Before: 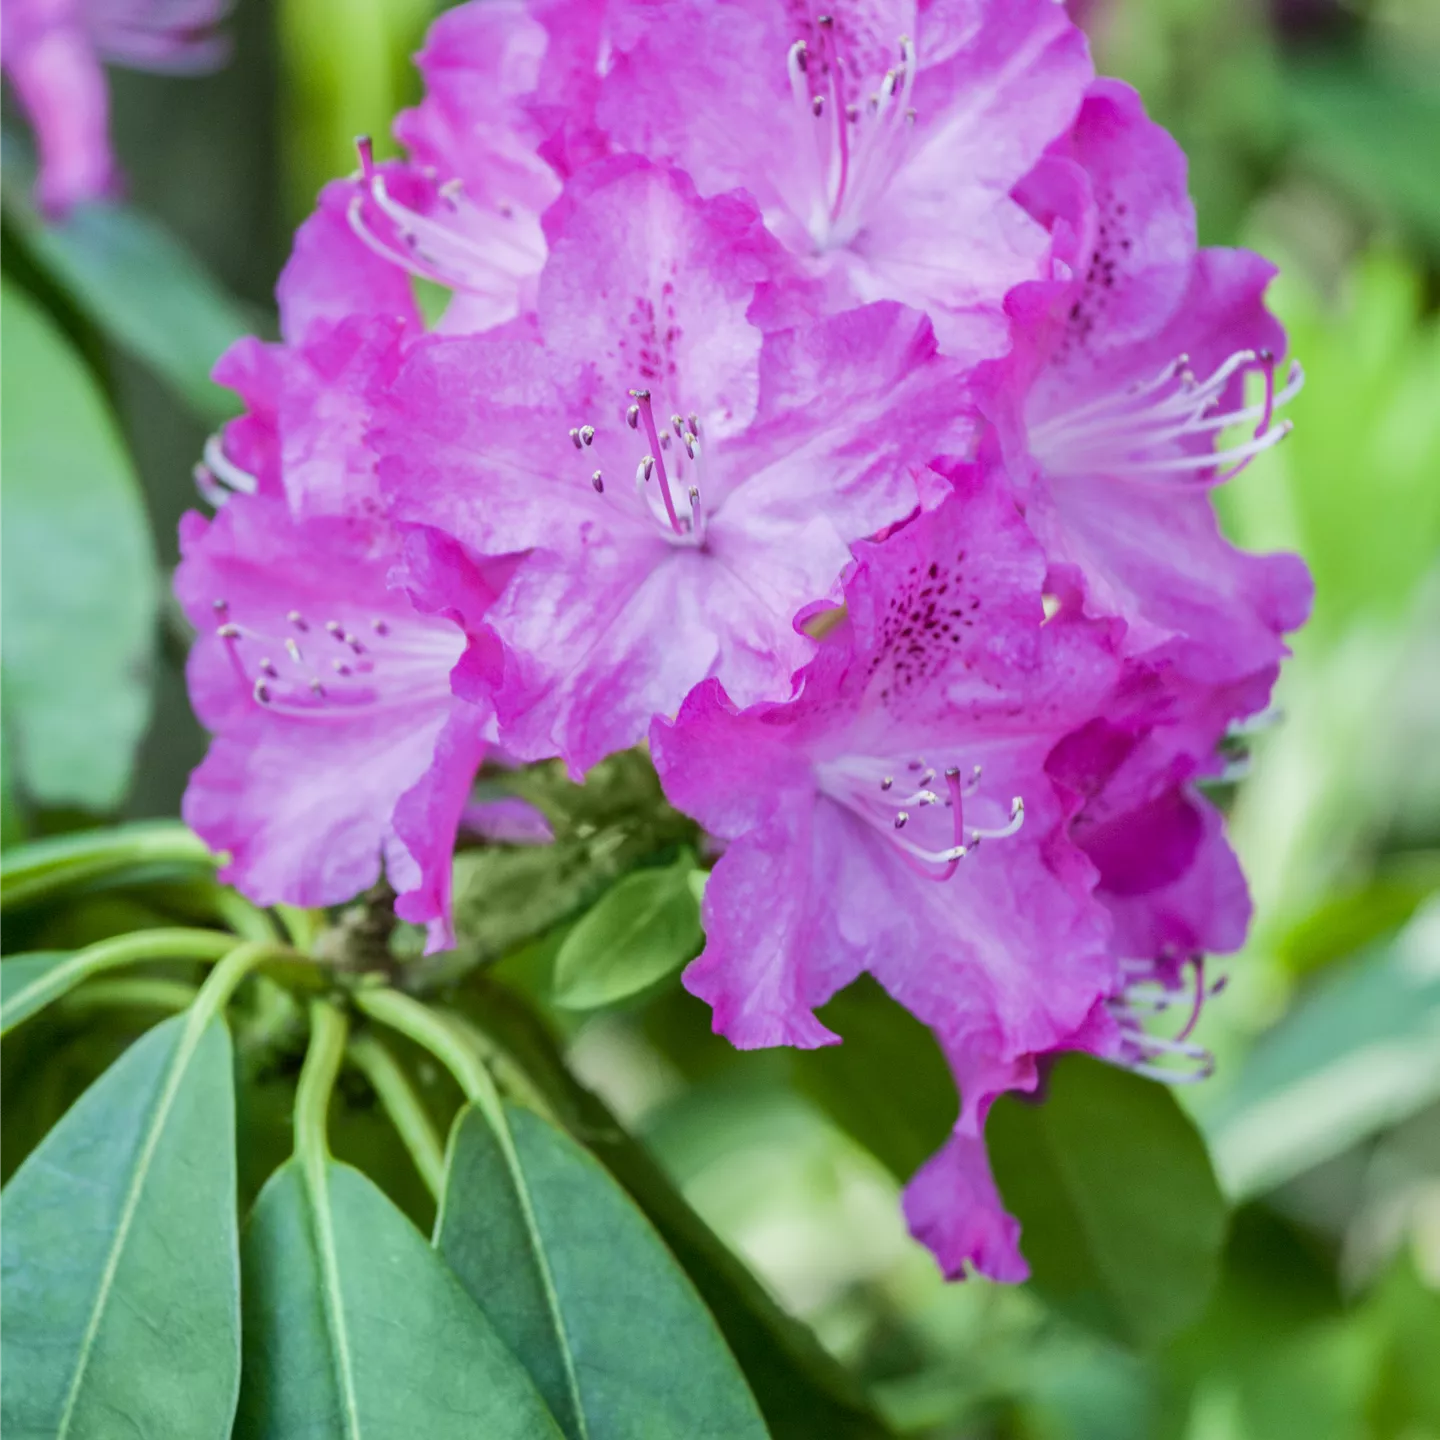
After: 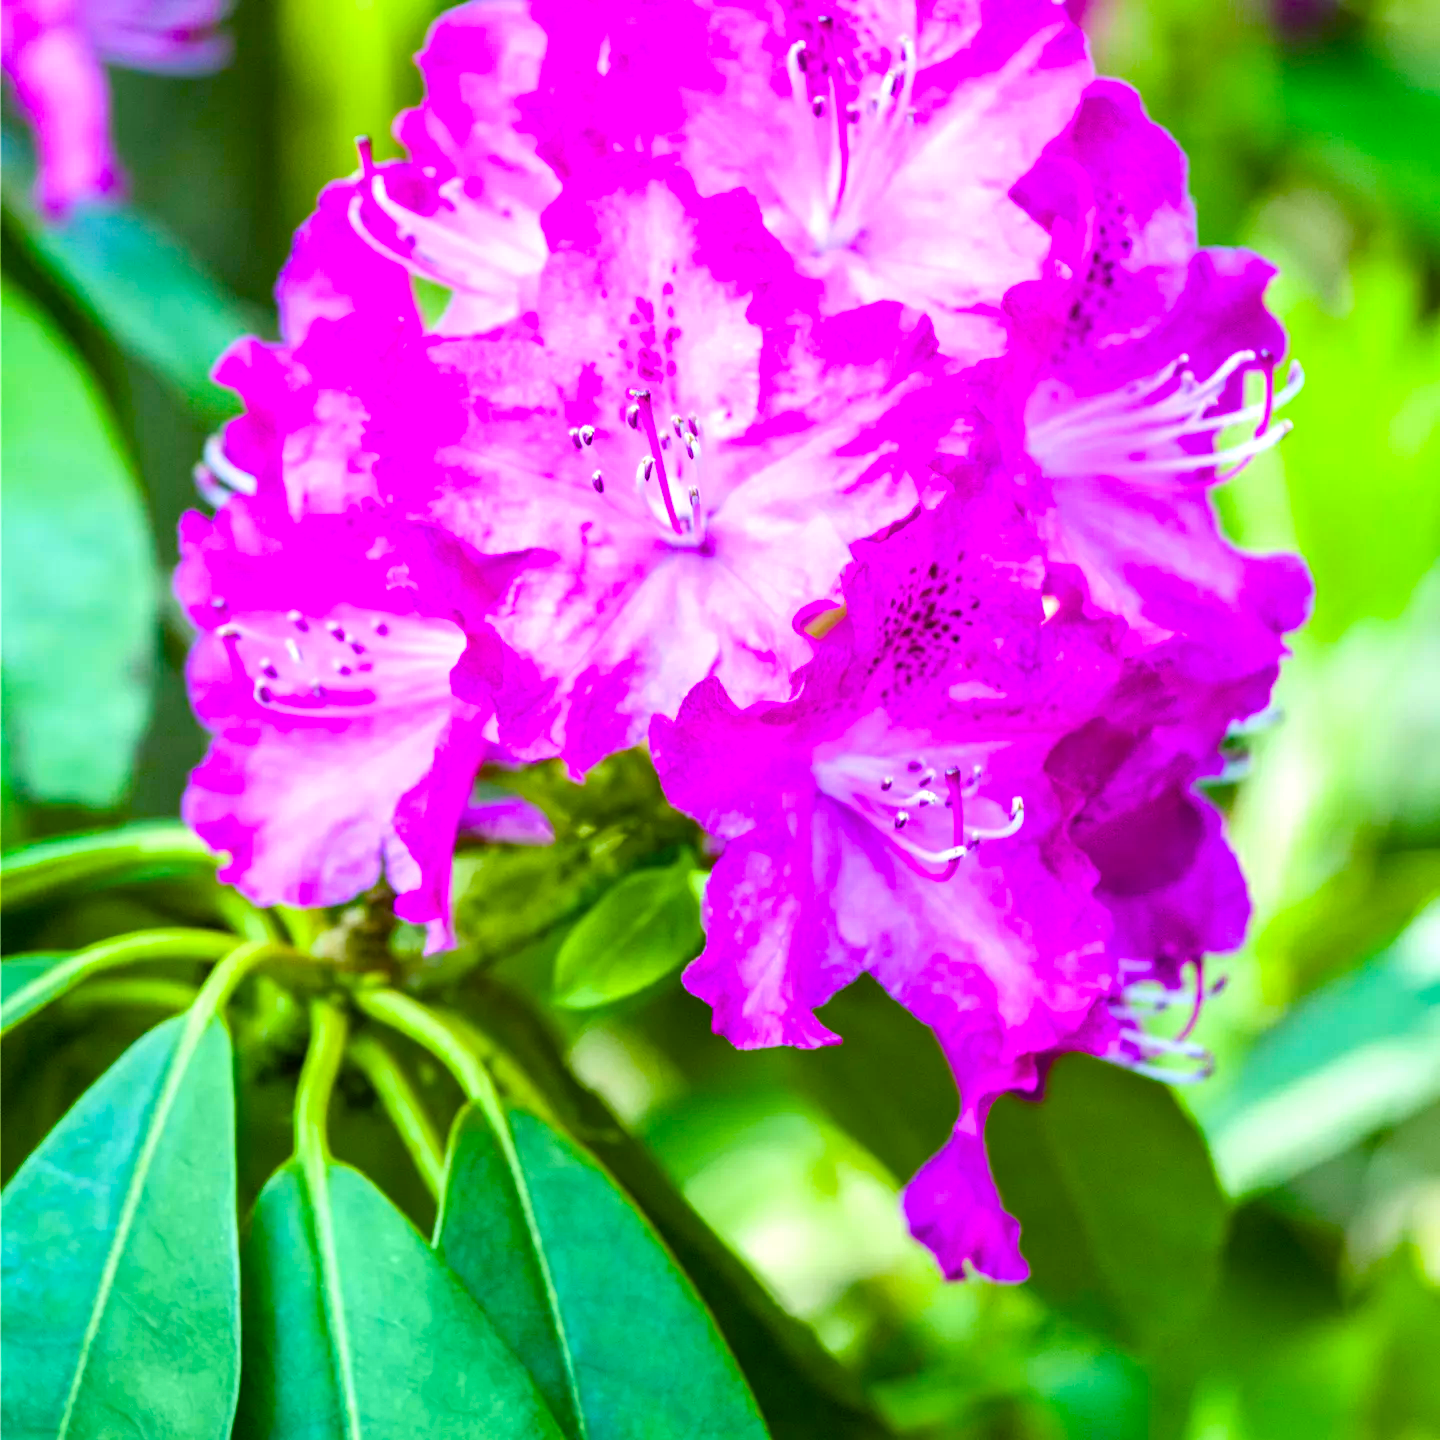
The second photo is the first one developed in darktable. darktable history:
color balance rgb: linear chroma grading › global chroma 25%, perceptual saturation grading › global saturation 45%, perceptual saturation grading › highlights -50%, perceptual saturation grading › shadows 30%, perceptual brilliance grading › global brilliance 18%, global vibrance 40%
